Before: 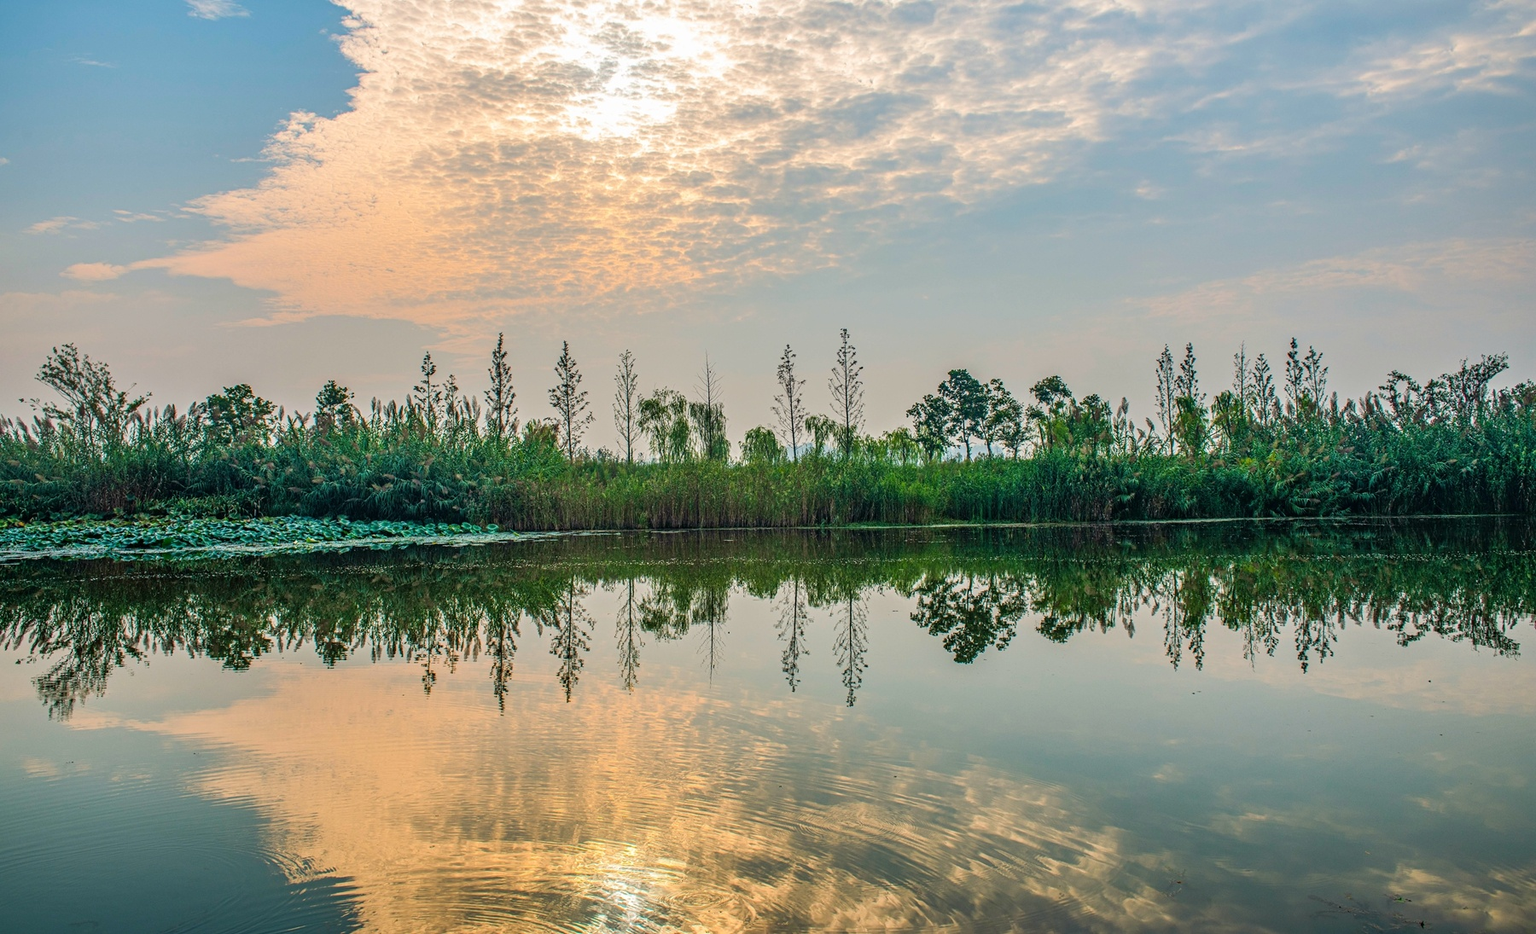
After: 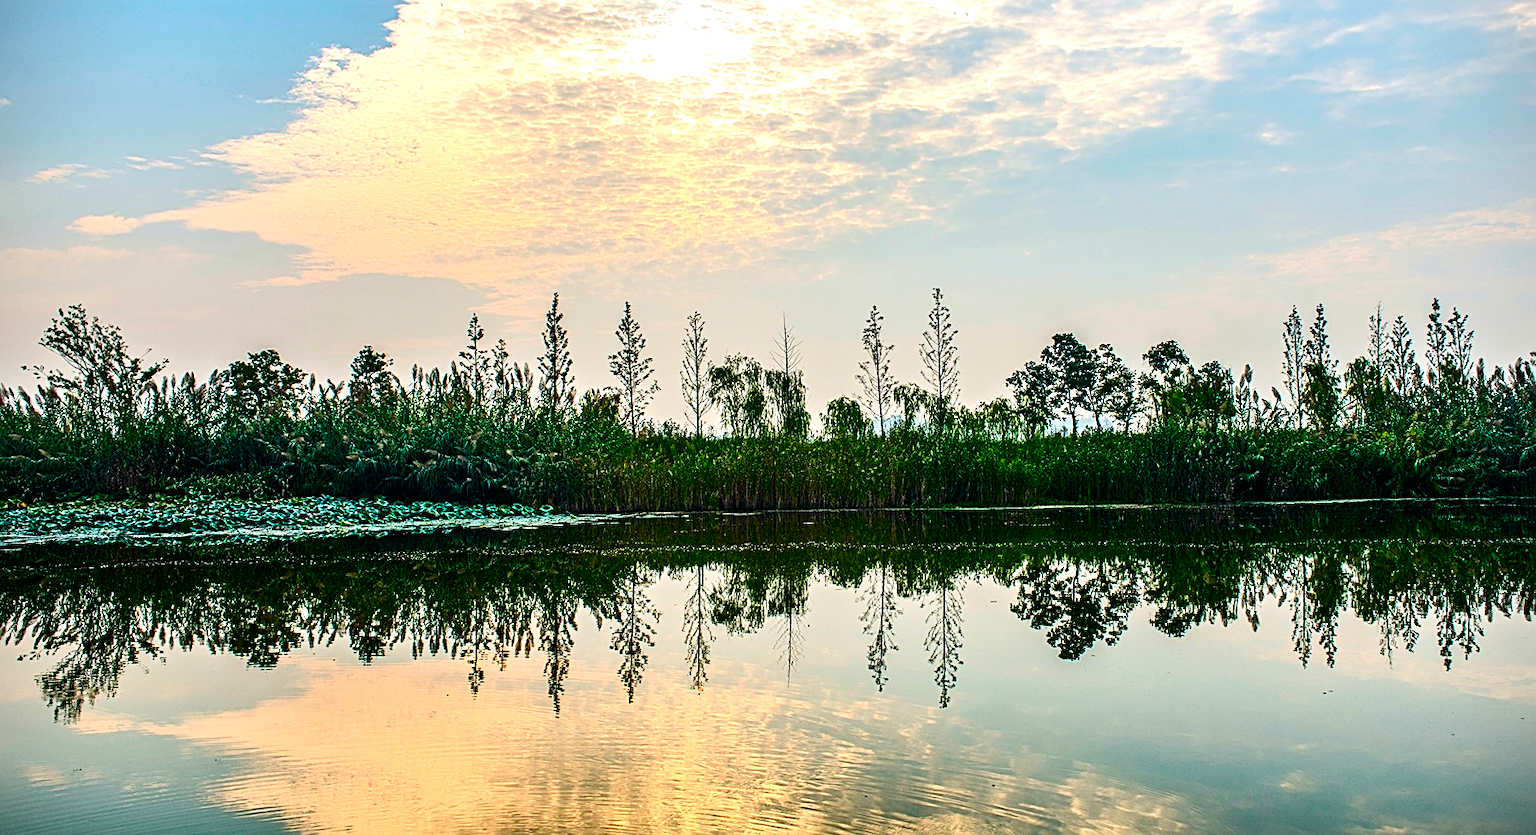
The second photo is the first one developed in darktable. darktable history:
vignetting: fall-off start 91.26%, brightness -0.514, saturation -0.52, dithering 8-bit output
tone equalizer: -8 EV -0.72 EV, -7 EV -0.686 EV, -6 EV -0.626 EV, -5 EV -0.364 EV, -3 EV 0.386 EV, -2 EV 0.6 EV, -1 EV 0.7 EV, +0 EV 0.776 EV, edges refinement/feathering 500, mask exposure compensation -1.57 EV, preserve details no
crop: top 7.474%, right 9.839%, bottom 11.931%
sharpen: on, module defaults
color balance rgb: shadows lift › chroma 0.947%, shadows lift › hue 112.31°, perceptual saturation grading › global saturation 20%, perceptual saturation grading › highlights -24.797%, perceptual saturation grading › shadows 49.497%, saturation formula JzAzBz (2021)
contrast brightness saturation: contrast 0.13, brightness -0.062, saturation 0.164
